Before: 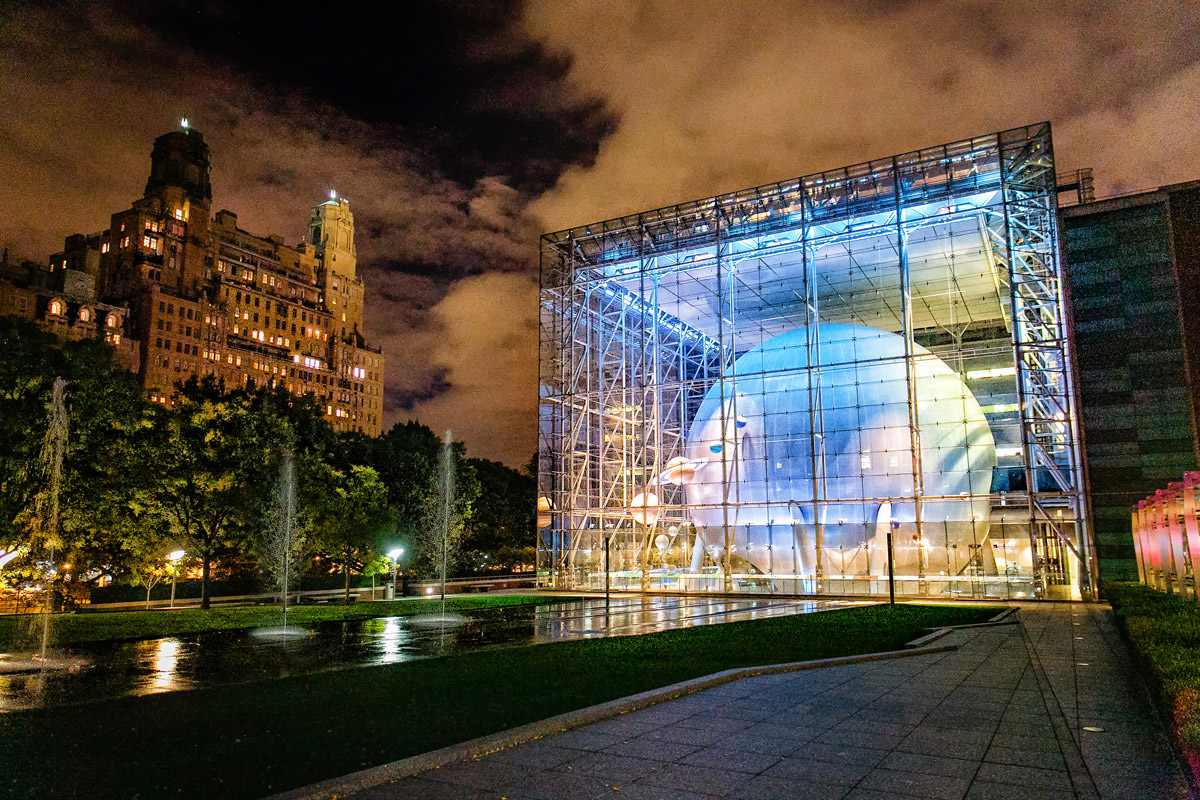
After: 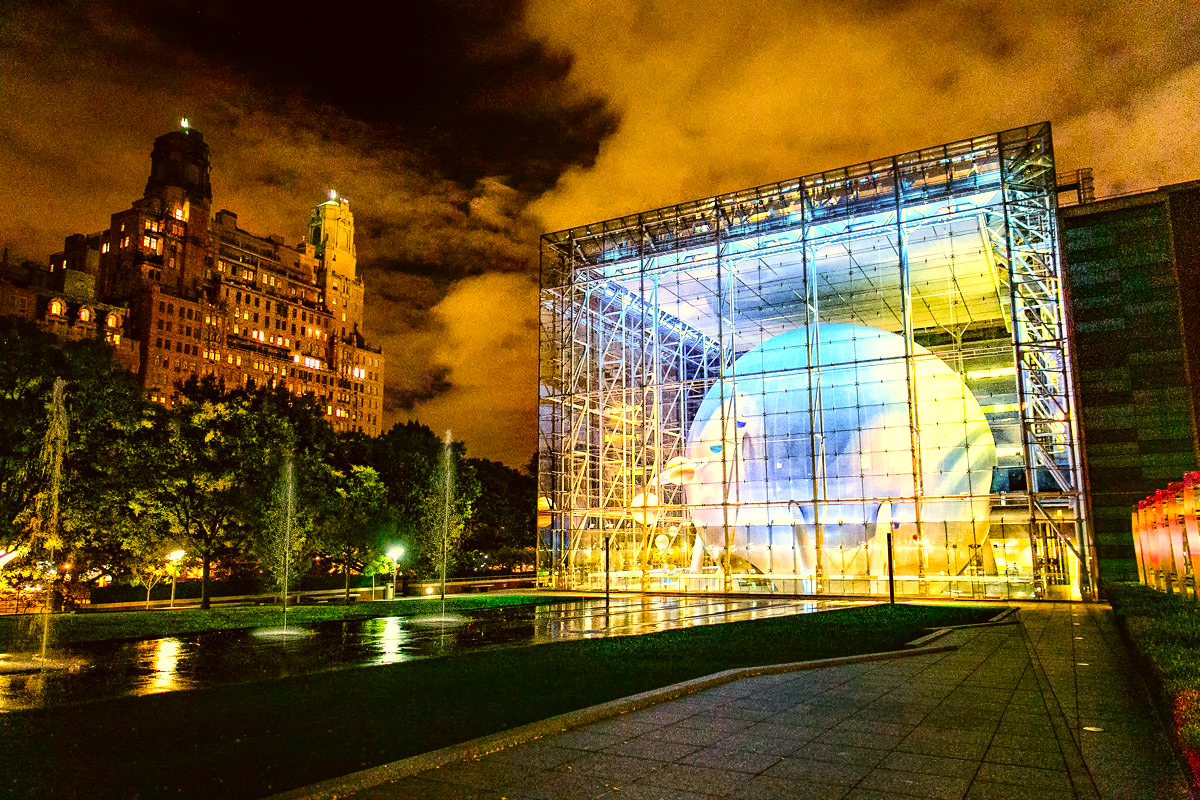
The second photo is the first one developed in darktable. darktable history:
color correction: highlights a* 0.162, highlights b* 29.53, shadows a* -0.162, shadows b* 21.09
exposure: black level correction 0, exposure 0.5 EV, compensate highlight preservation false
contrast brightness saturation: contrast 0.18, saturation 0.3
